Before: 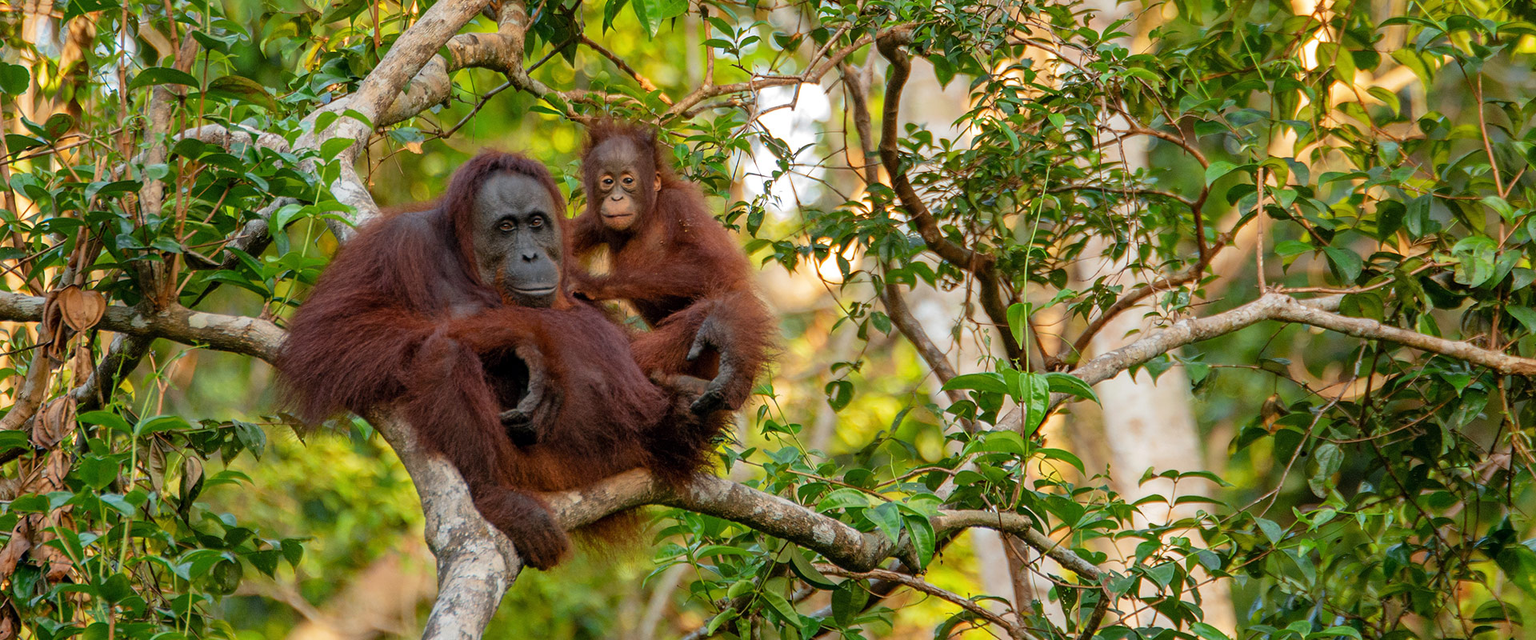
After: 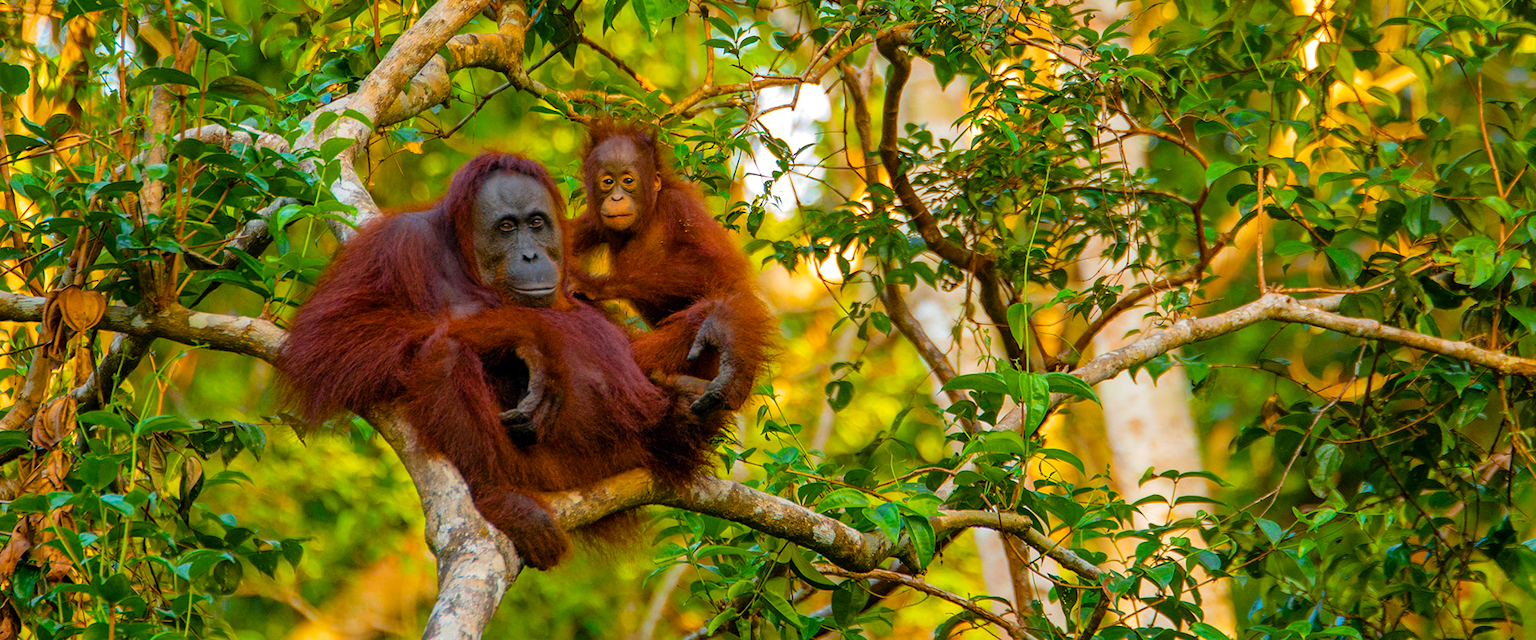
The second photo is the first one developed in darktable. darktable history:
color balance rgb: perceptual saturation grading › global saturation 49.08%, global vibrance 45.308%
shadows and highlights: shadows 13.38, white point adjustment 1.25, highlights -2.02, soften with gaussian
